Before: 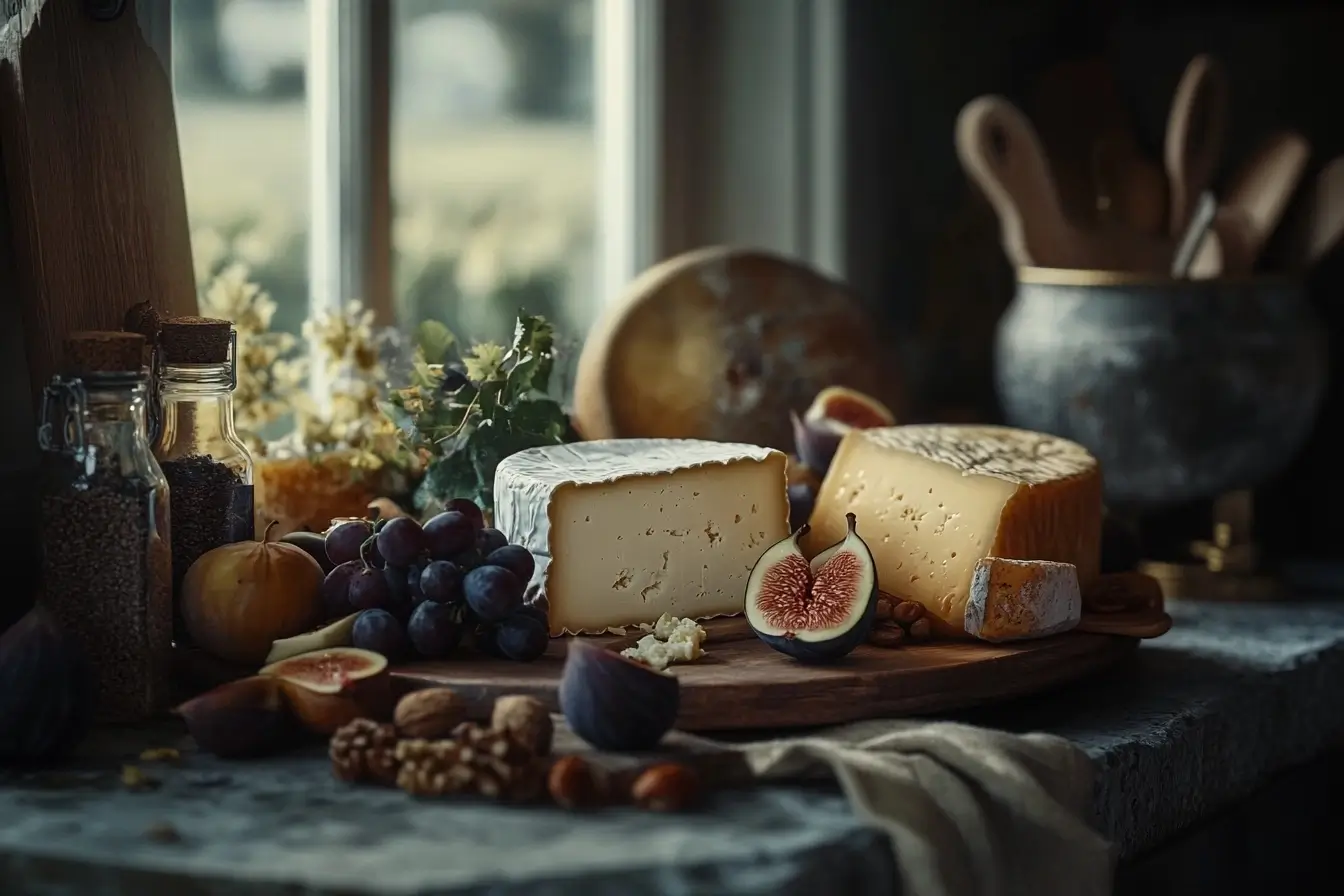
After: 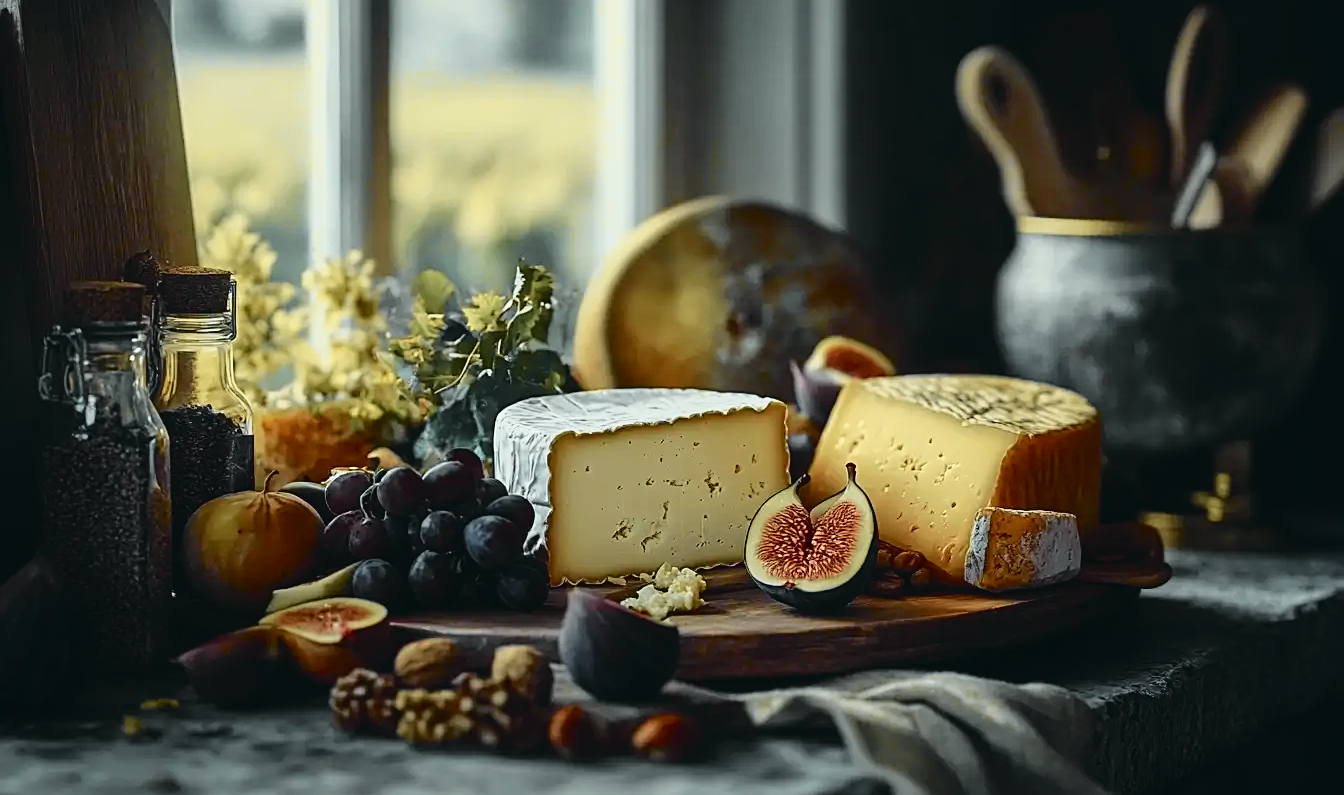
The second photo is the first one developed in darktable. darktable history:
crop and rotate: top 5.609%, bottom 5.609%
tone curve: curves: ch0 [(0.001, 0.029) (0.084, 0.074) (0.162, 0.165) (0.304, 0.382) (0.466, 0.576) (0.654, 0.741) (0.848, 0.906) (0.984, 0.963)]; ch1 [(0, 0) (0.34, 0.235) (0.46, 0.46) (0.515, 0.502) (0.553, 0.567) (0.764, 0.815) (1, 1)]; ch2 [(0, 0) (0.44, 0.458) (0.479, 0.492) (0.524, 0.507) (0.547, 0.579) (0.673, 0.712) (1, 1)], color space Lab, independent channels, preserve colors none
sharpen: on, module defaults
